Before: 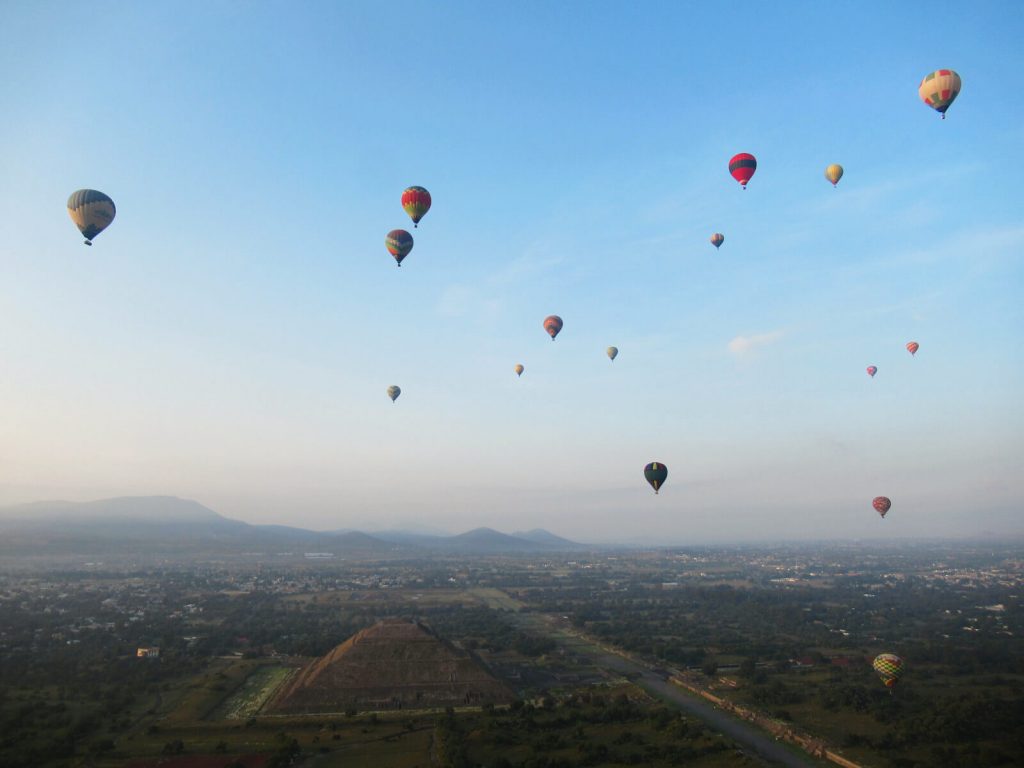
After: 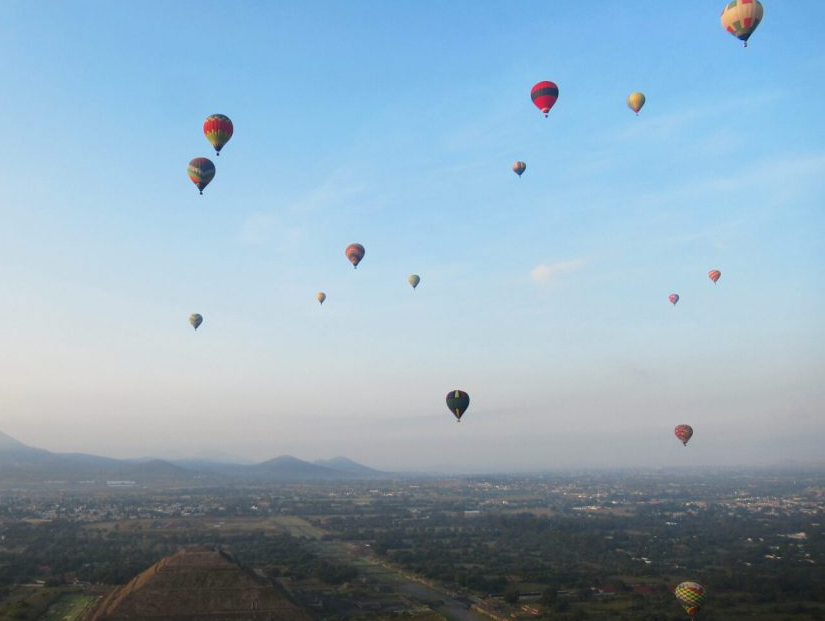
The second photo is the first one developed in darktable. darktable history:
crop: left 19.34%, top 9.45%, right 0%, bottom 9.683%
